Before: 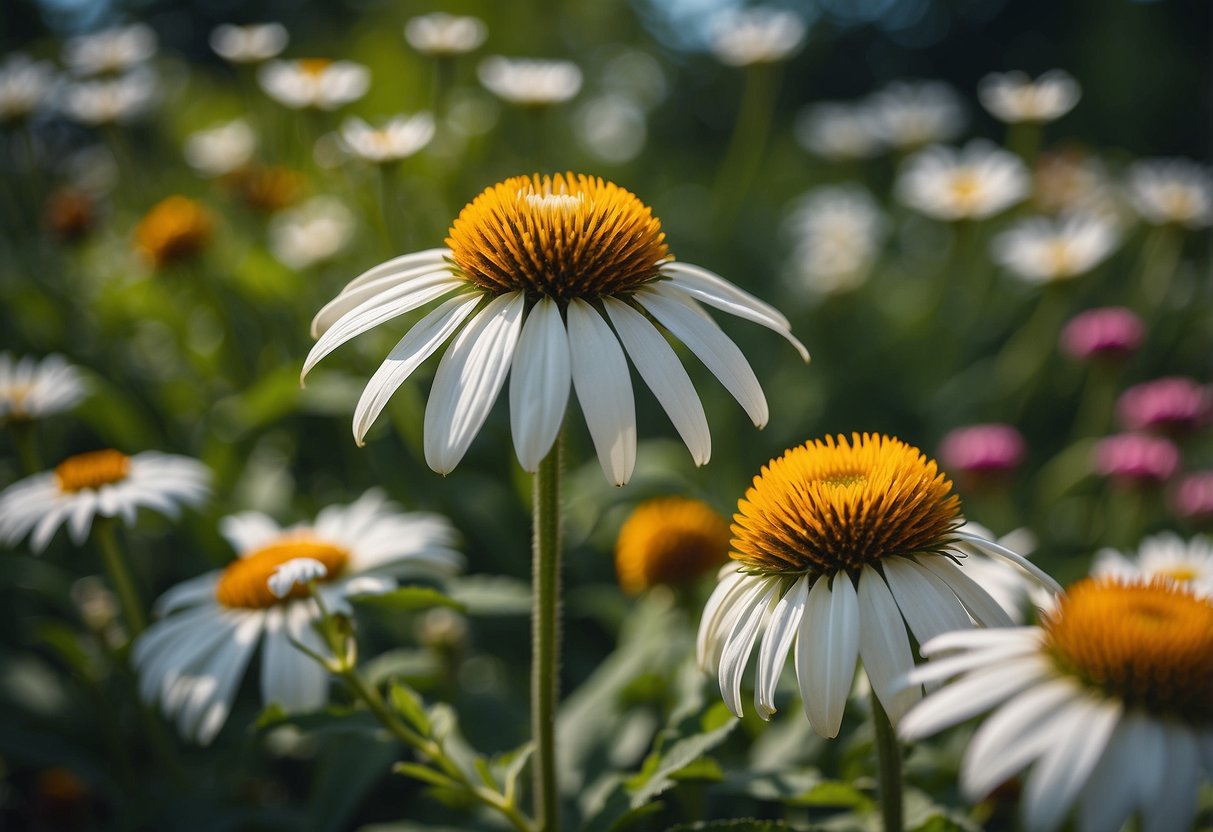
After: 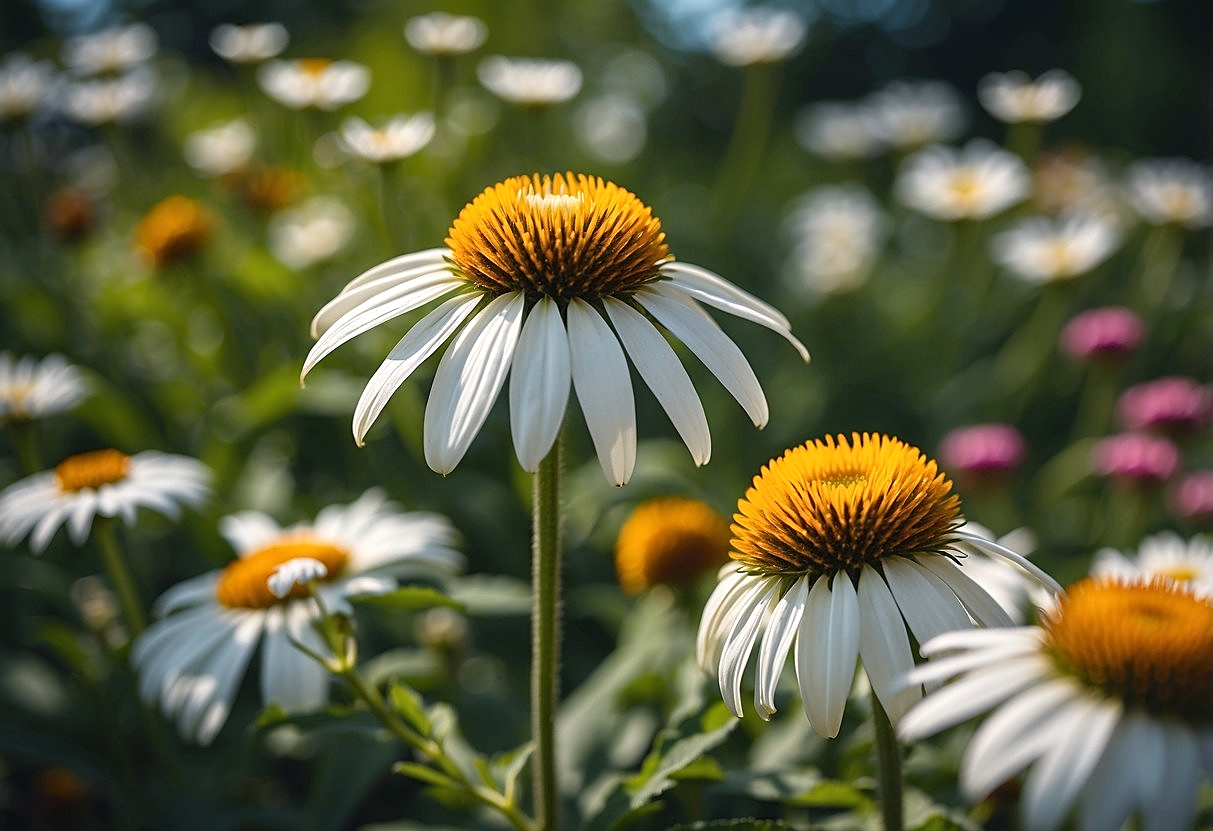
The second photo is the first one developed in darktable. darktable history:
crop: bottom 0.055%
sharpen: on, module defaults
exposure: exposure 0.197 EV, compensate highlight preservation false
